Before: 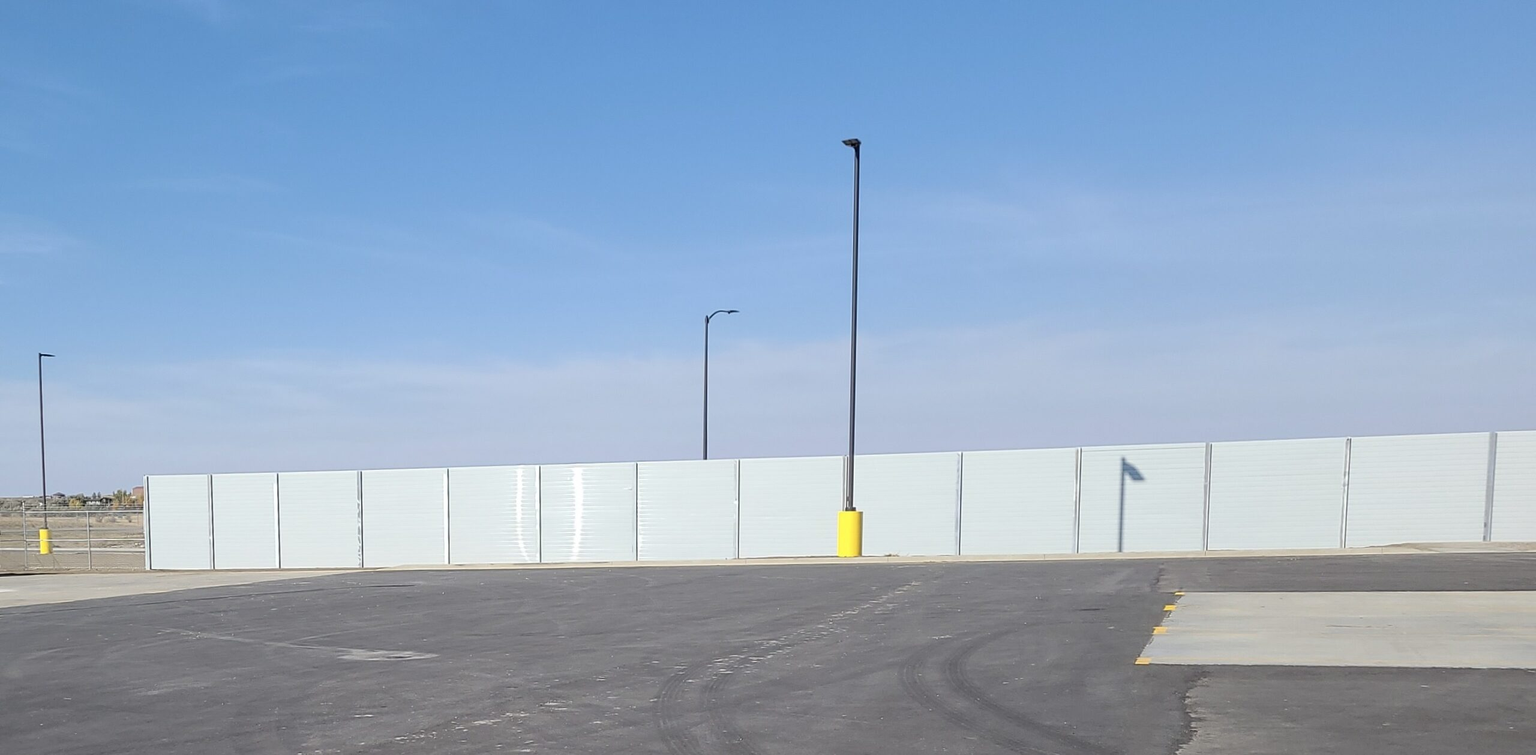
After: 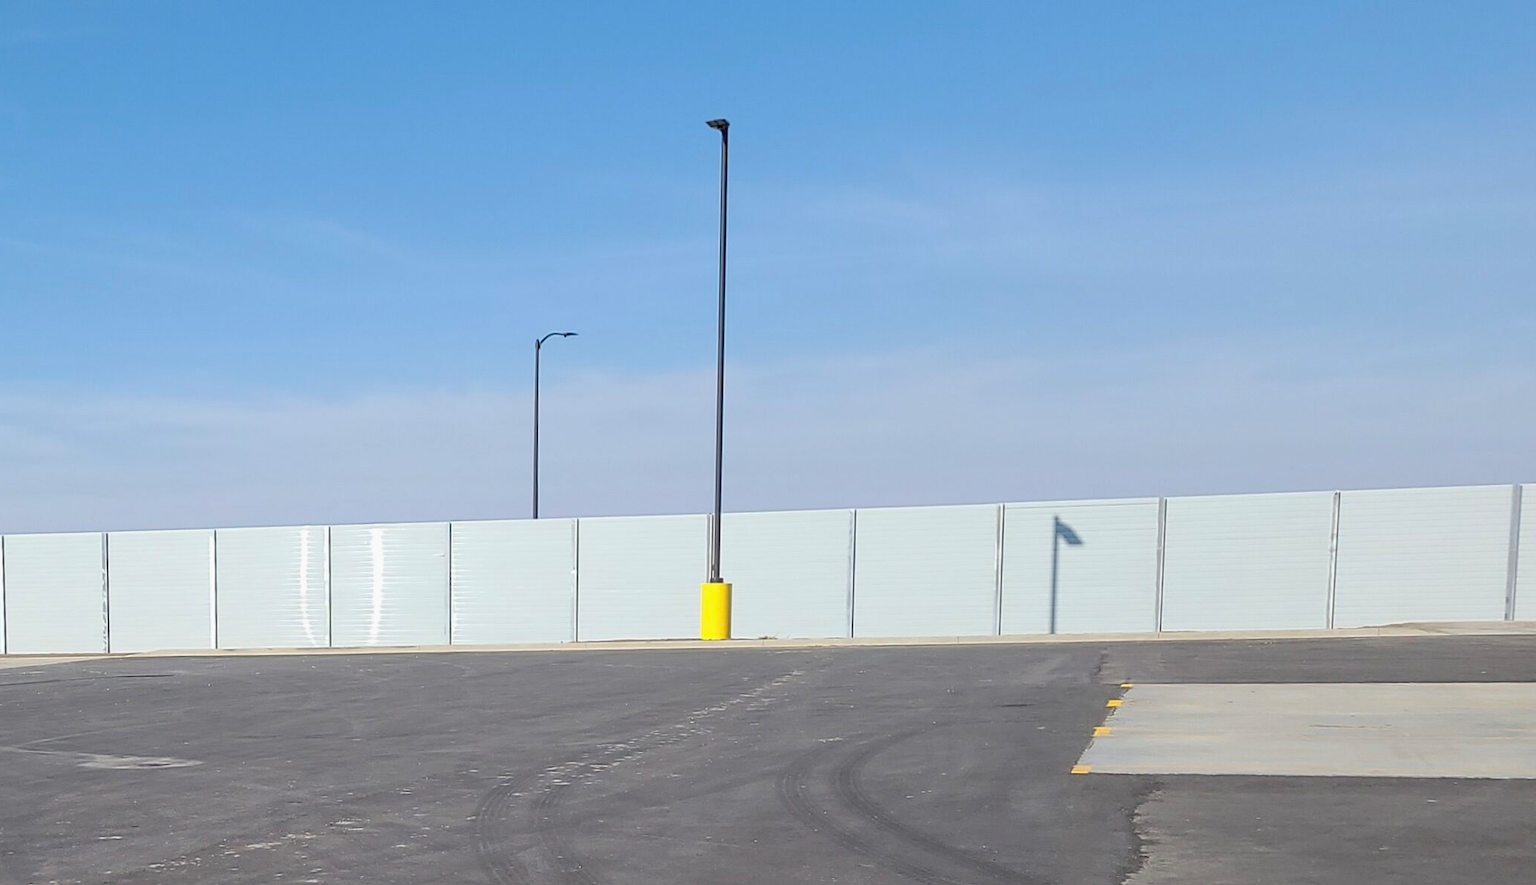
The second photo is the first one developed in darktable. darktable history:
tone equalizer: on, module defaults
exposure: exposure -0.064 EV, compensate highlight preservation false
crop and rotate: left 17.959%, top 5.771%, right 1.742%
